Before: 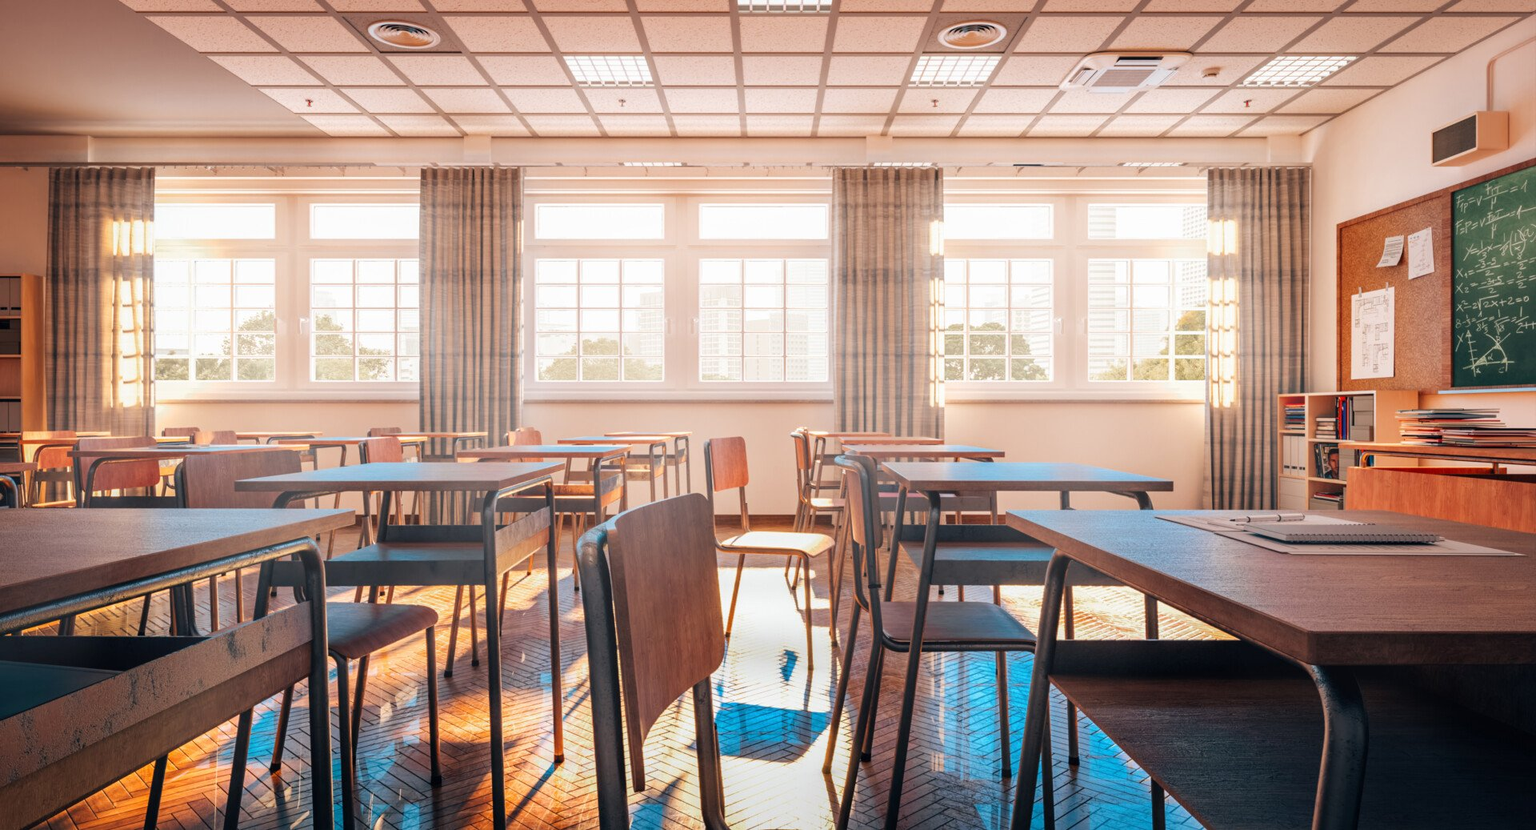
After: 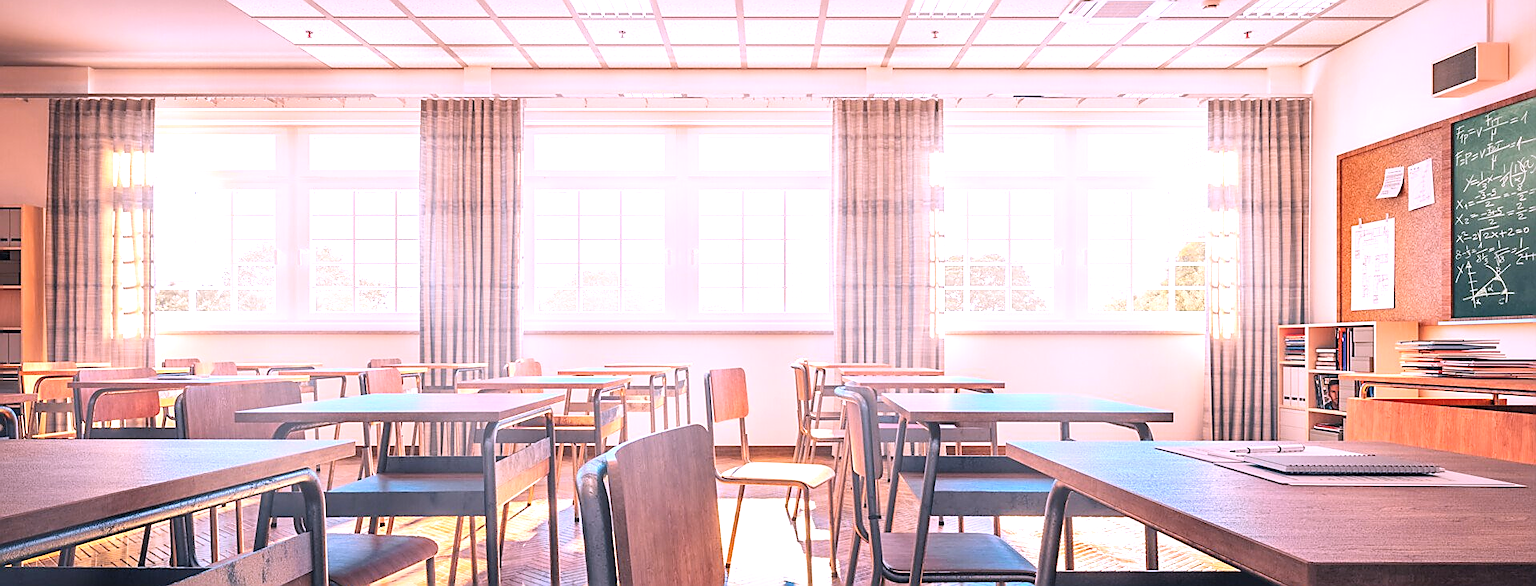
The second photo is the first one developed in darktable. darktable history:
exposure: black level correction 0, exposure 0.5 EV, compensate exposure bias true, compensate highlight preservation false
contrast brightness saturation: contrast 0.14, brightness 0.21
sharpen: radius 1.4, amount 1.25, threshold 0.7
local contrast: mode bilateral grid, contrast 20, coarseness 50, detail 130%, midtone range 0.2
white balance: red 1.042, blue 1.17
crop and rotate: top 8.293%, bottom 20.996%
